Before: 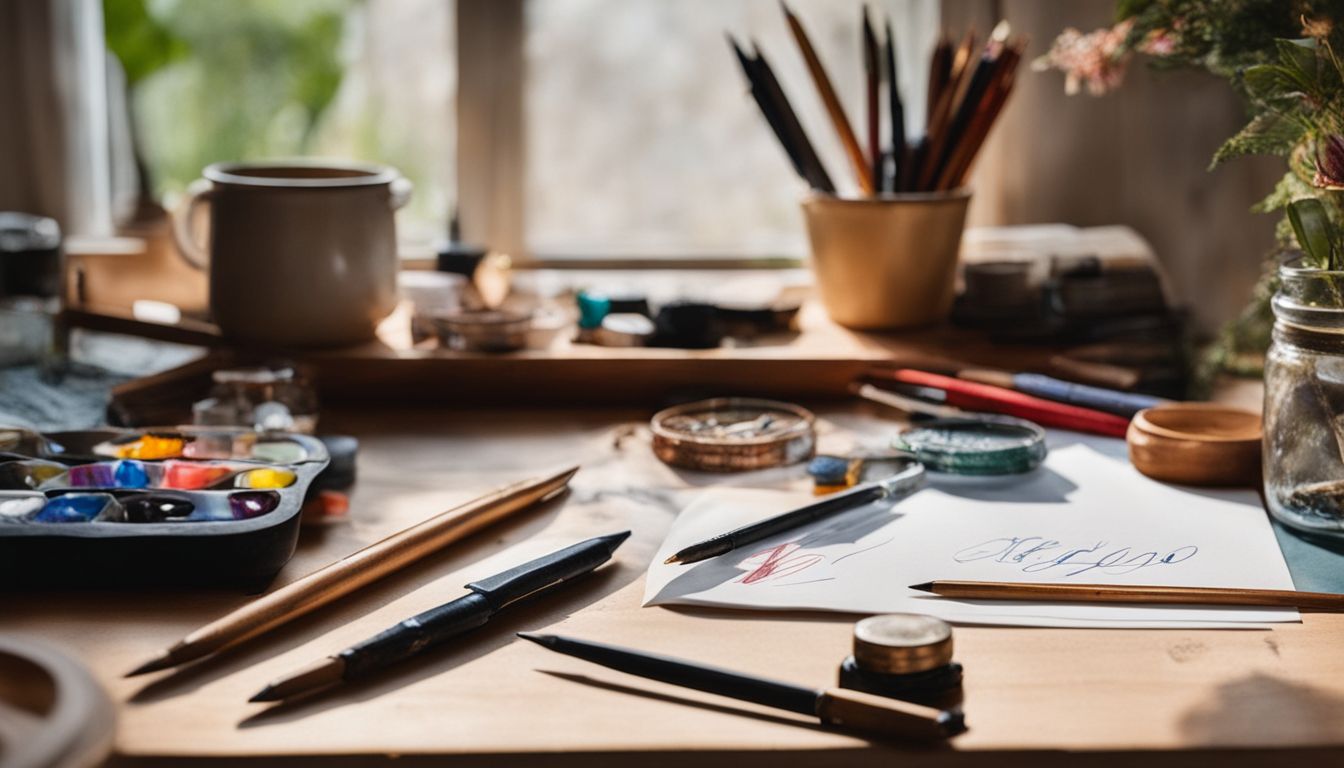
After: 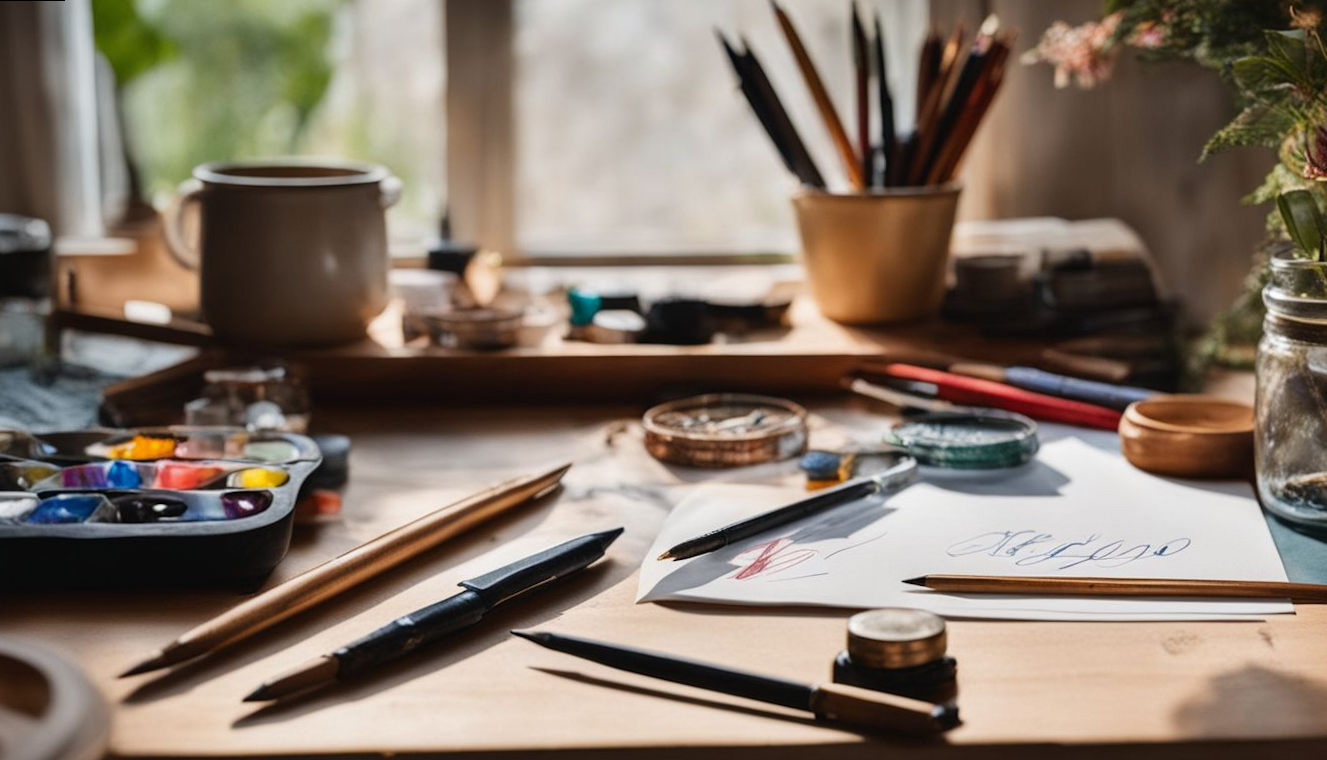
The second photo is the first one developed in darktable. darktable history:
exposure: exposure -0.021 EV, compensate highlight preservation false
rotate and perspective: rotation -0.45°, automatic cropping original format, crop left 0.008, crop right 0.992, crop top 0.012, crop bottom 0.988
